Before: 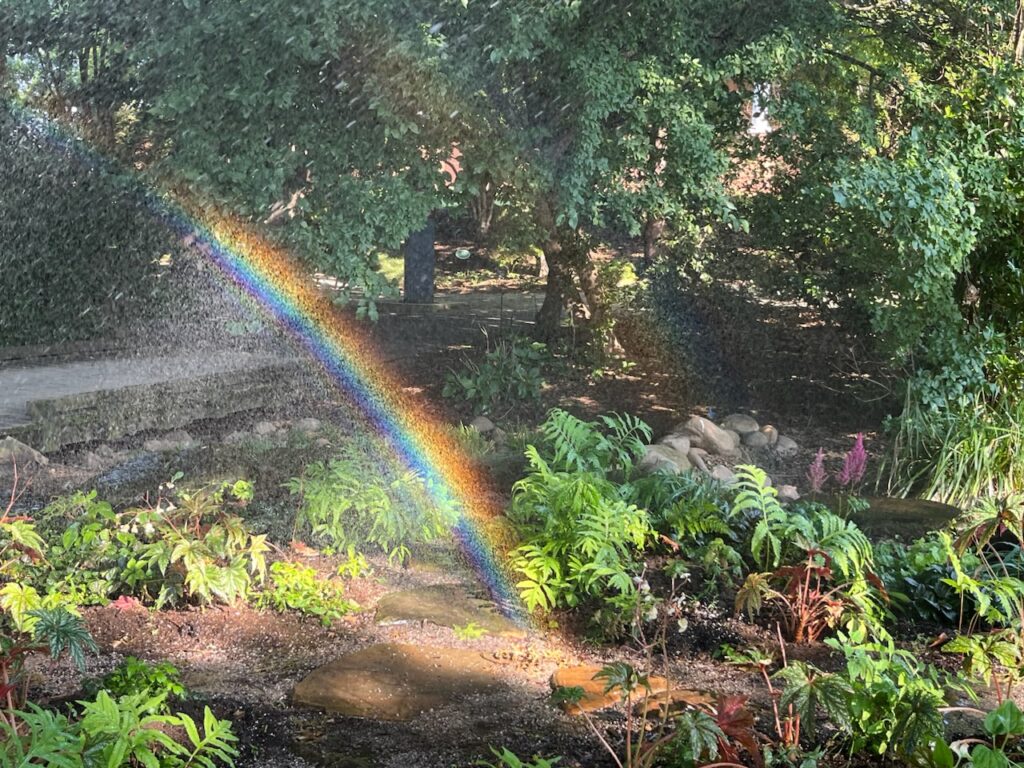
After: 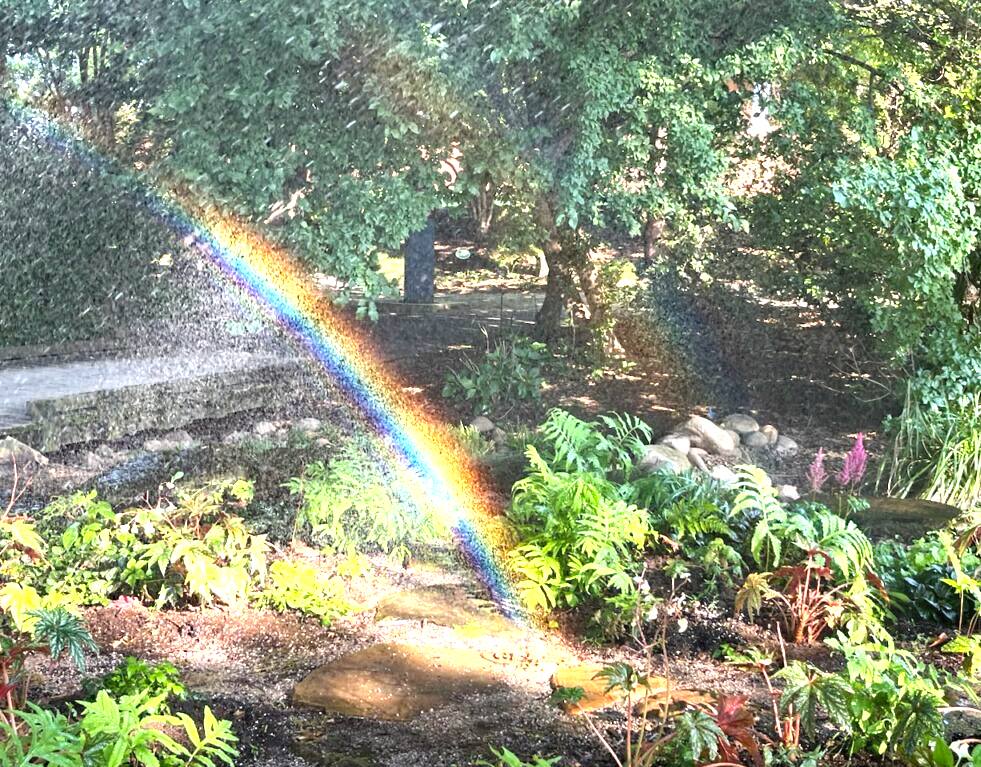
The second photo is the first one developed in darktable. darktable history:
exposure: black level correction 0, exposure 1.3 EV, compensate exposure bias true, compensate highlight preservation false
haze removal: compatibility mode true, adaptive false
crop: right 4.126%, bottom 0.031%
shadows and highlights: soften with gaussian
